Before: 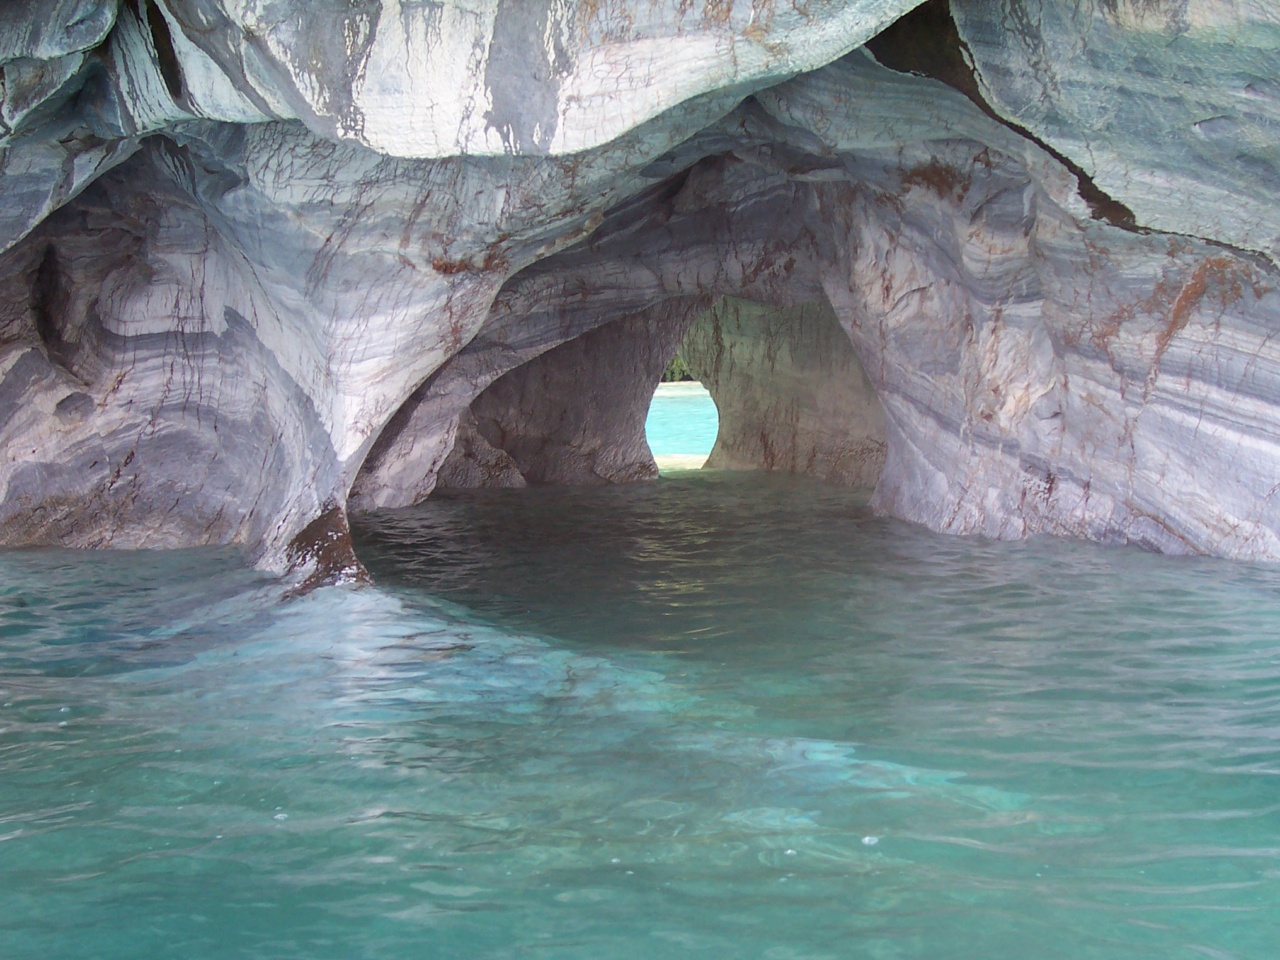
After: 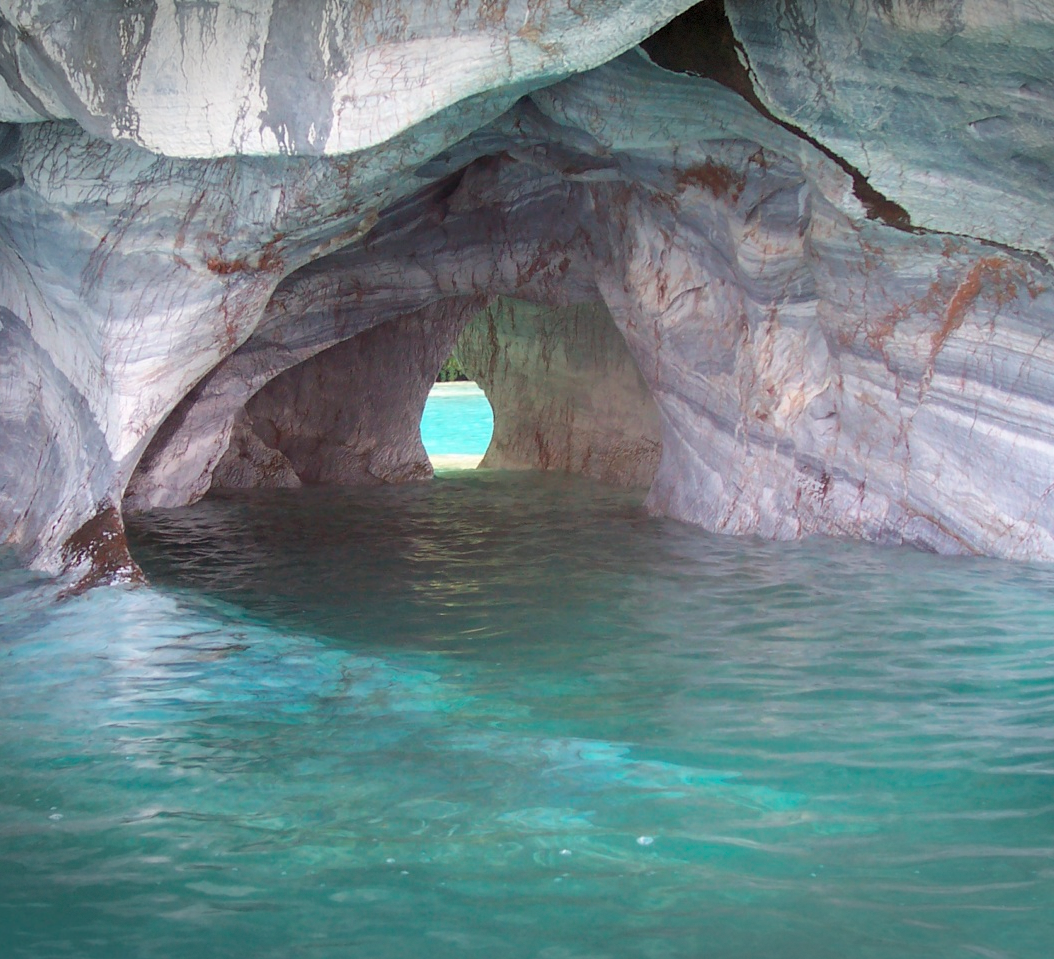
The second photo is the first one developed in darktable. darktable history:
crop: left 17.582%, bottom 0.031%
vignetting: fall-off start 100%, brightness -0.406, saturation -0.3, width/height ratio 1.324, dithering 8-bit output, unbound false
